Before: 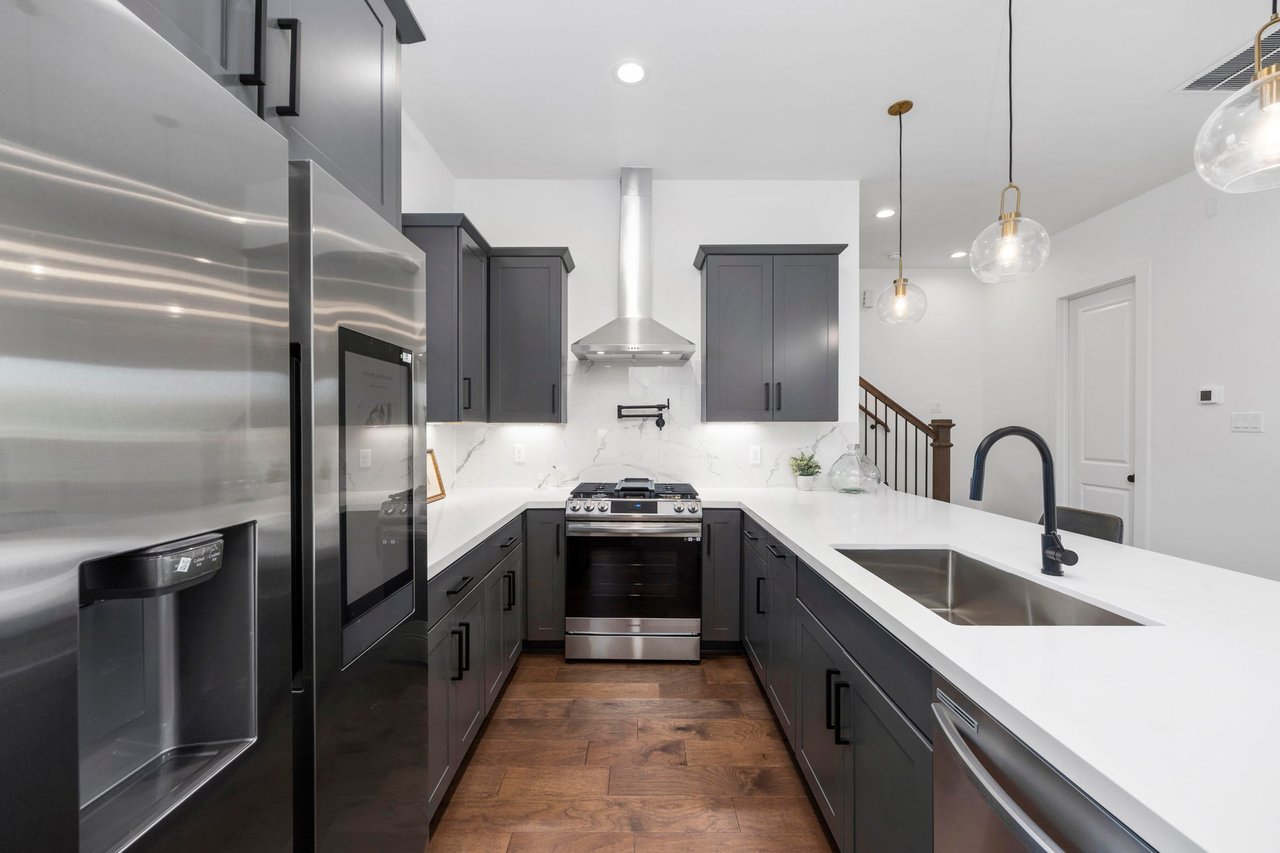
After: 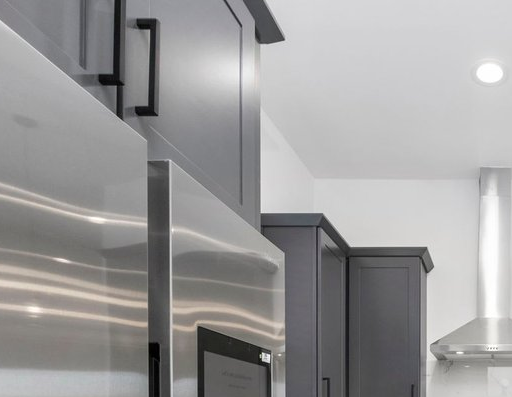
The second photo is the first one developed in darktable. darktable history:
crop and rotate: left 11.019%, top 0.06%, right 48.93%, bottom 53.38%
